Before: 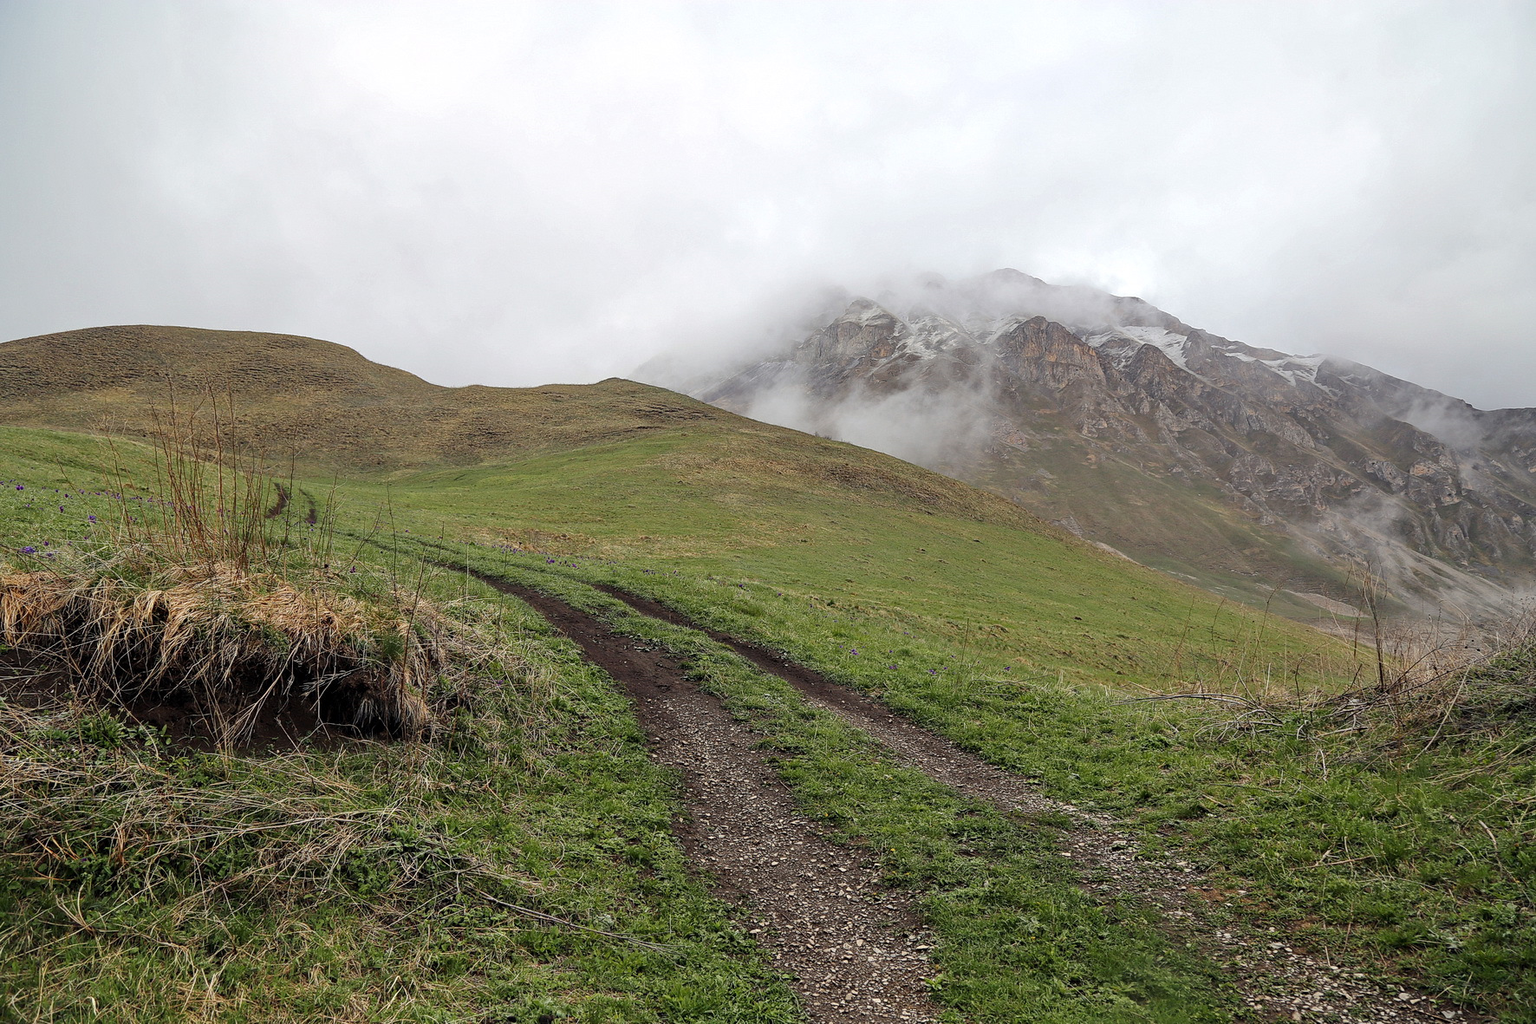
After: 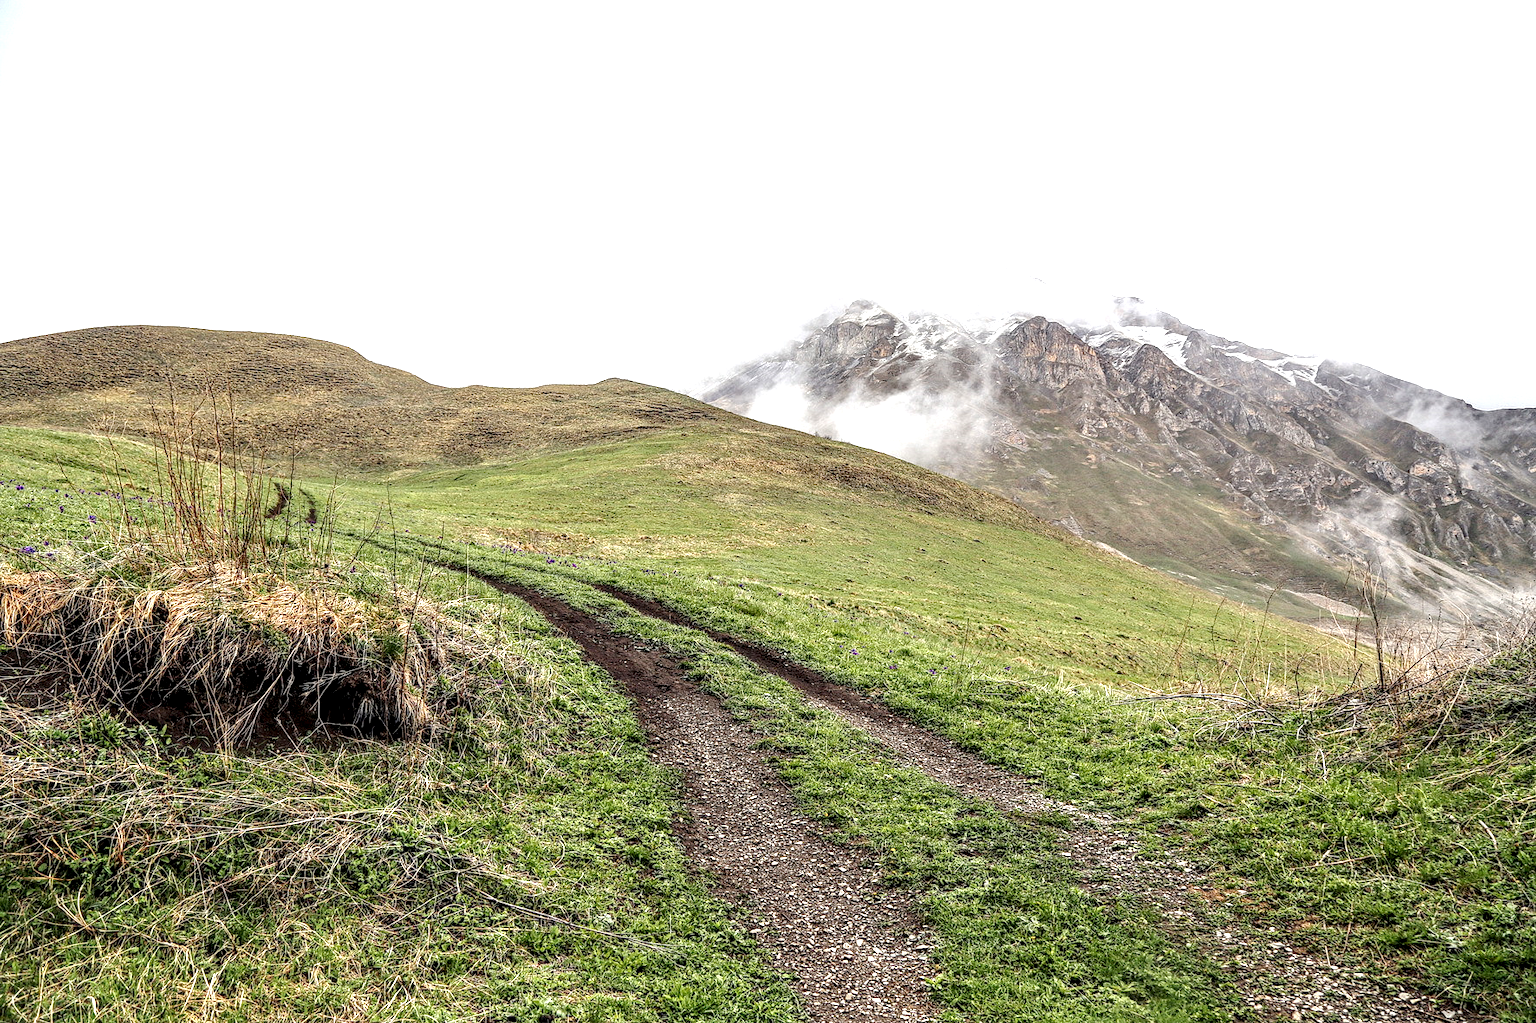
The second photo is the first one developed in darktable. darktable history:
local contrast: highlights 13%, shadows 37%, detail 183%, midtone range 0.467
exposure: exposure 1 EV, compensate exposure bias true, compensate highlight preservation false
tone curve: curves: ch0 [(0, 0.008) (0.083, 0.073) (0.28, 0.286) (0.528, 0.559) (0.961, 0.966) (1, 1)], preserve colors none
